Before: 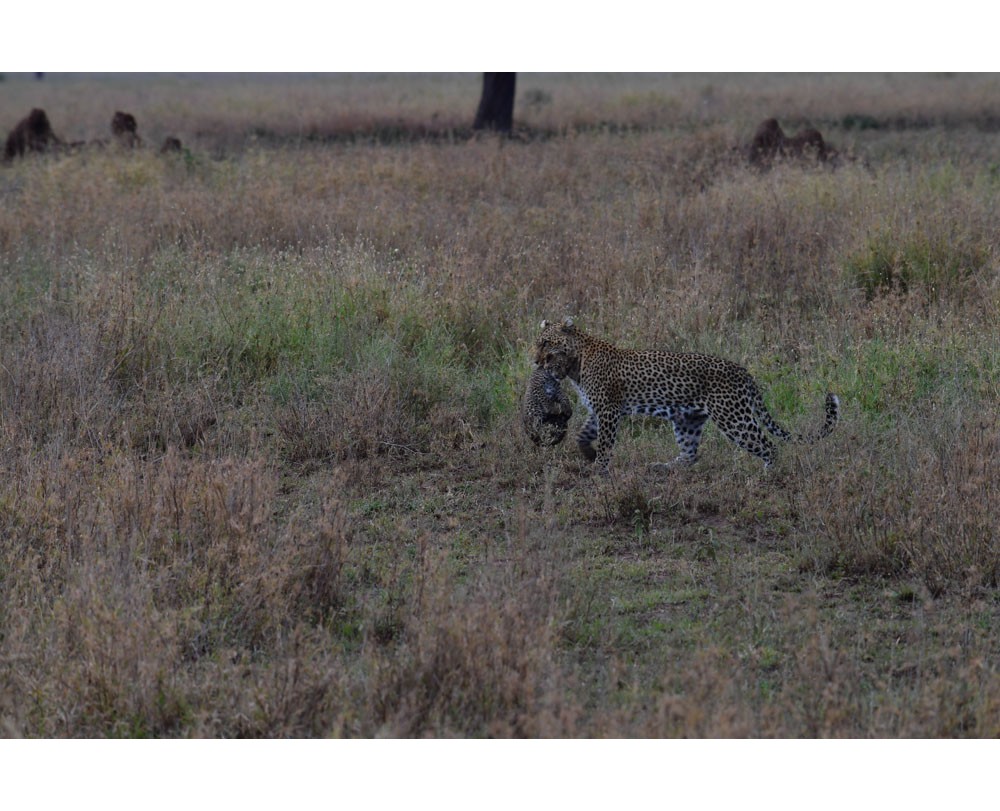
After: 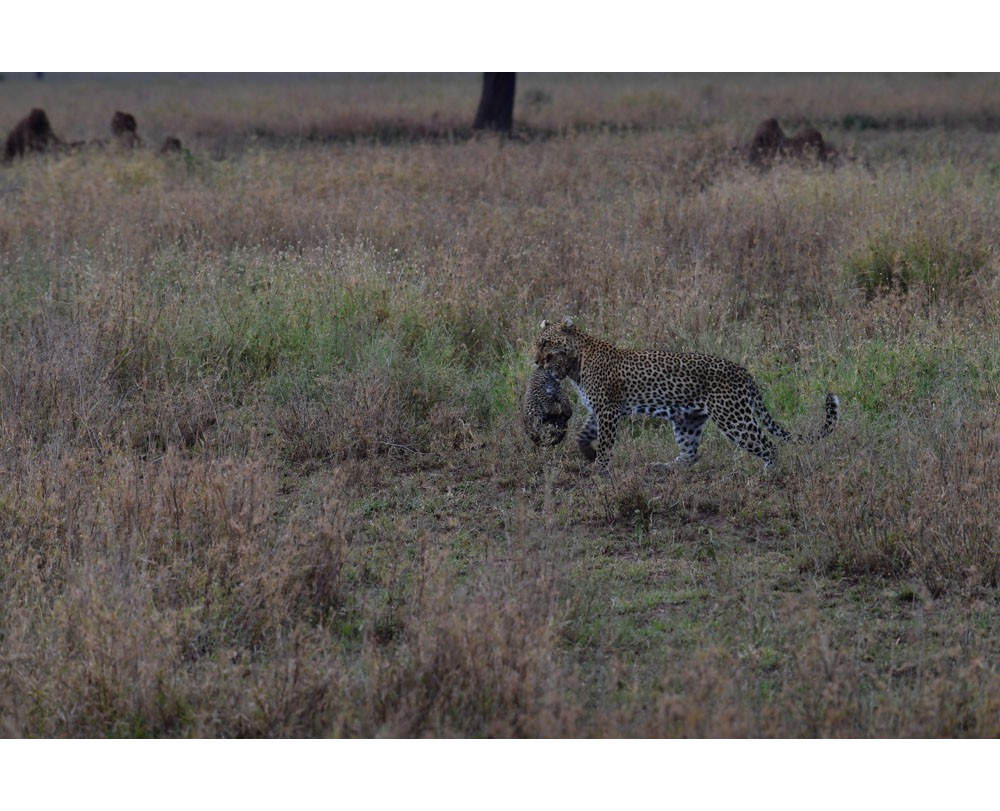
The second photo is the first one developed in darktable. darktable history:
shadows and highlights: radius 170.38, shadows 27.03, white point adjustment 3.06, highlights -68.35, soften with gaussian
